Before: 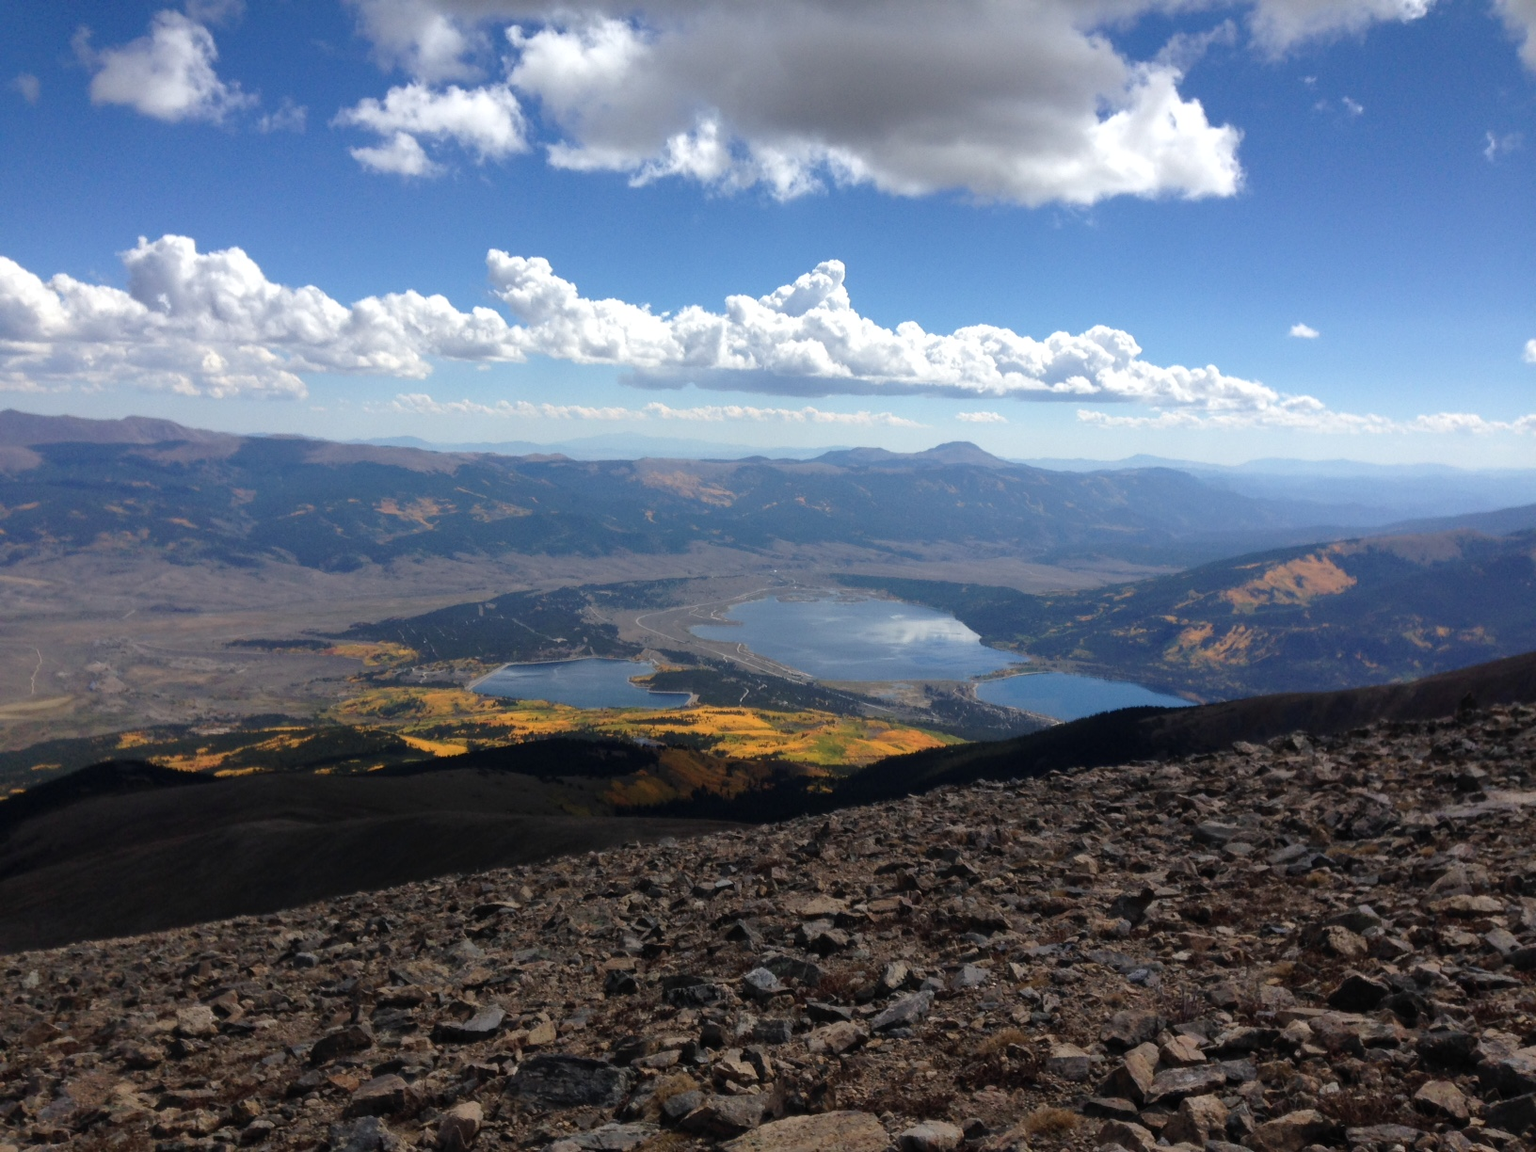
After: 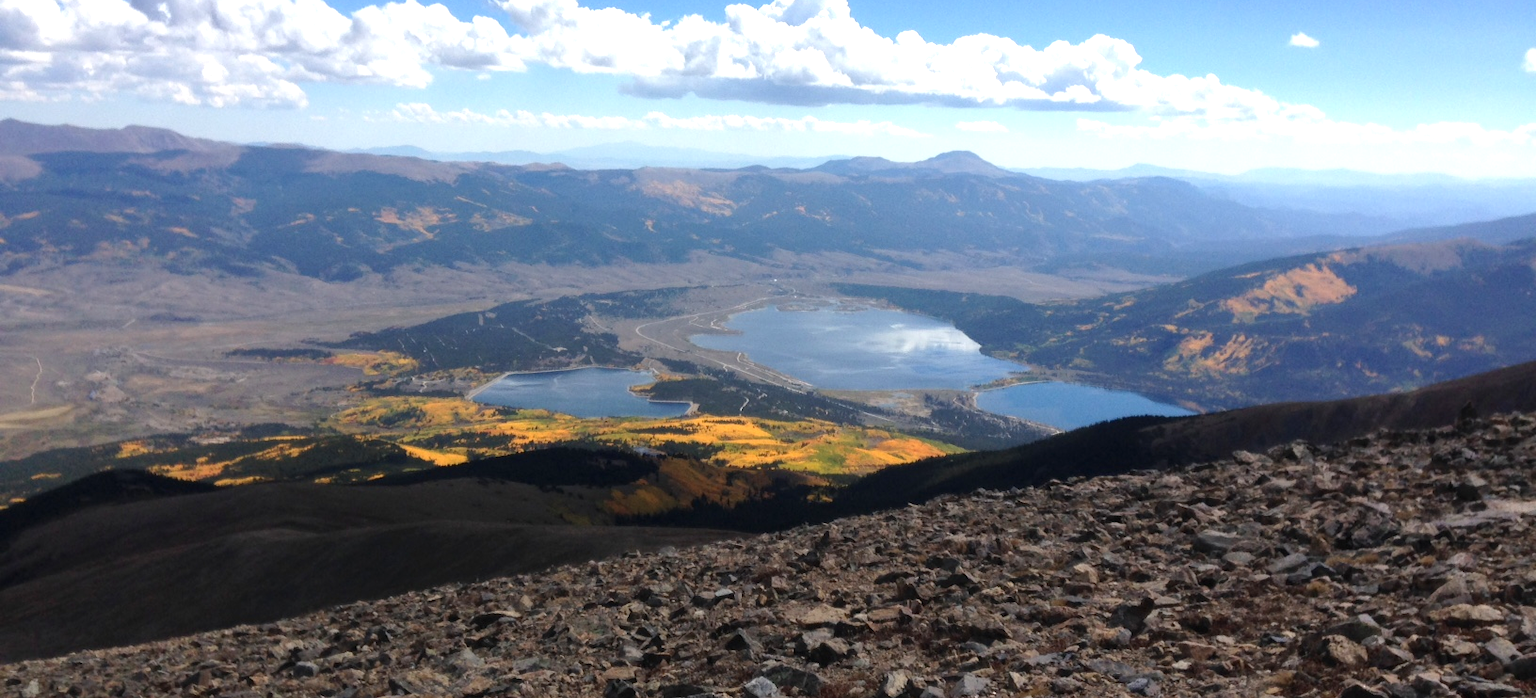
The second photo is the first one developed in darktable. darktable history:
crop and rotate: top 25.293%, bottom 14.059%
exposure: exposure 0.607 EV, compensate highlight preservation false
